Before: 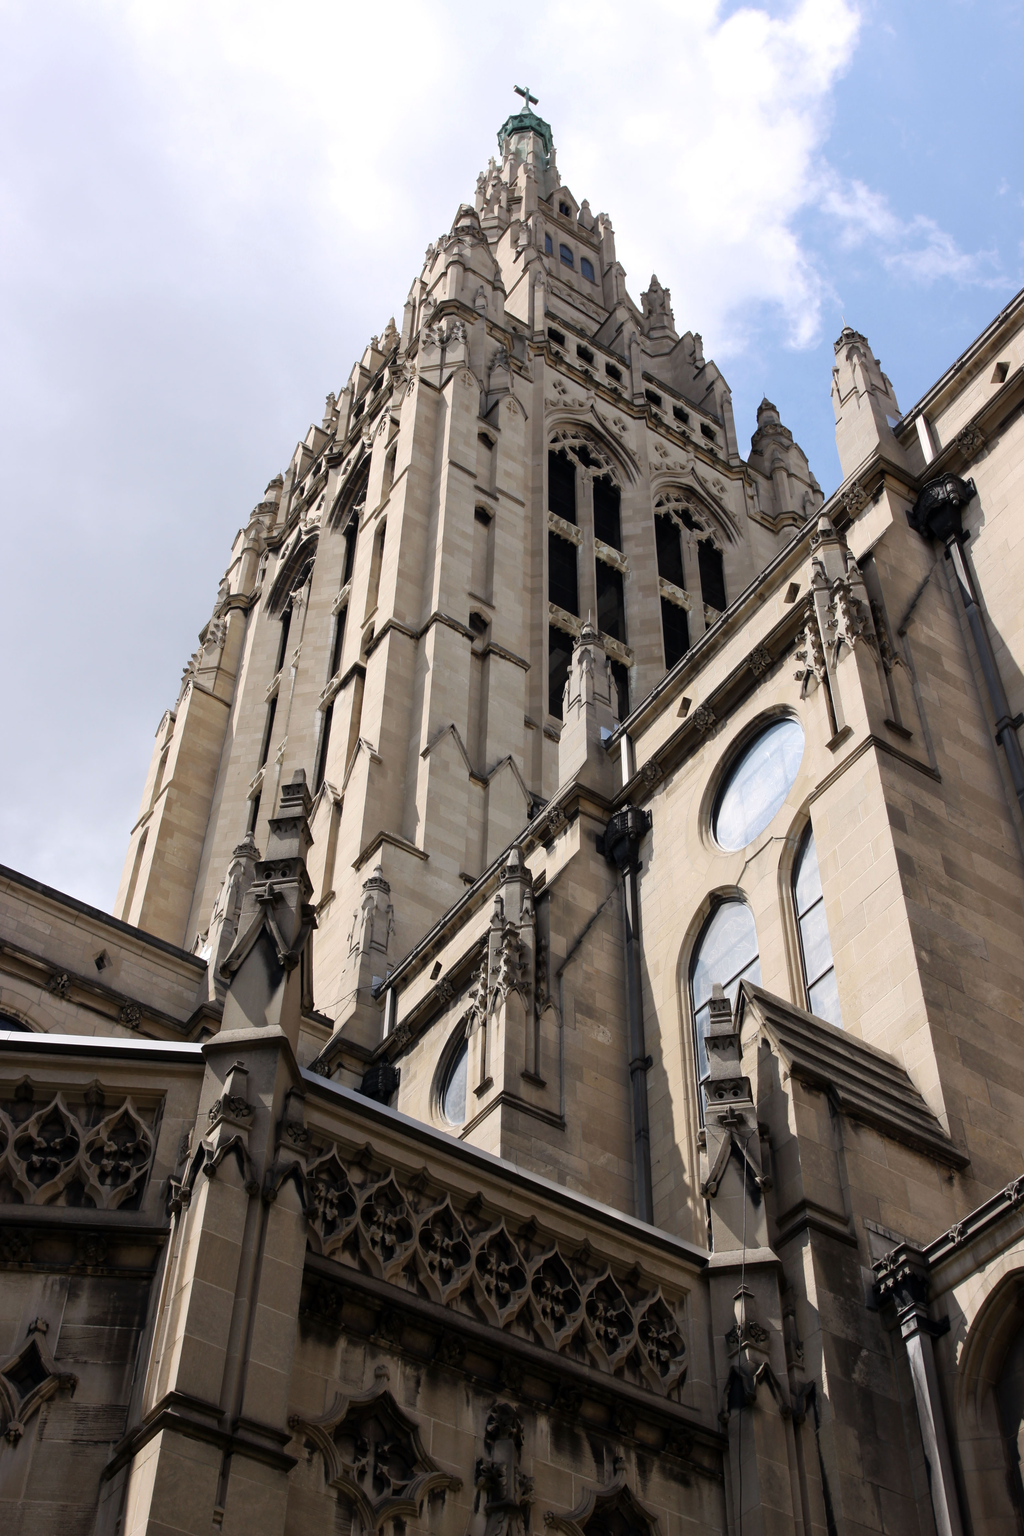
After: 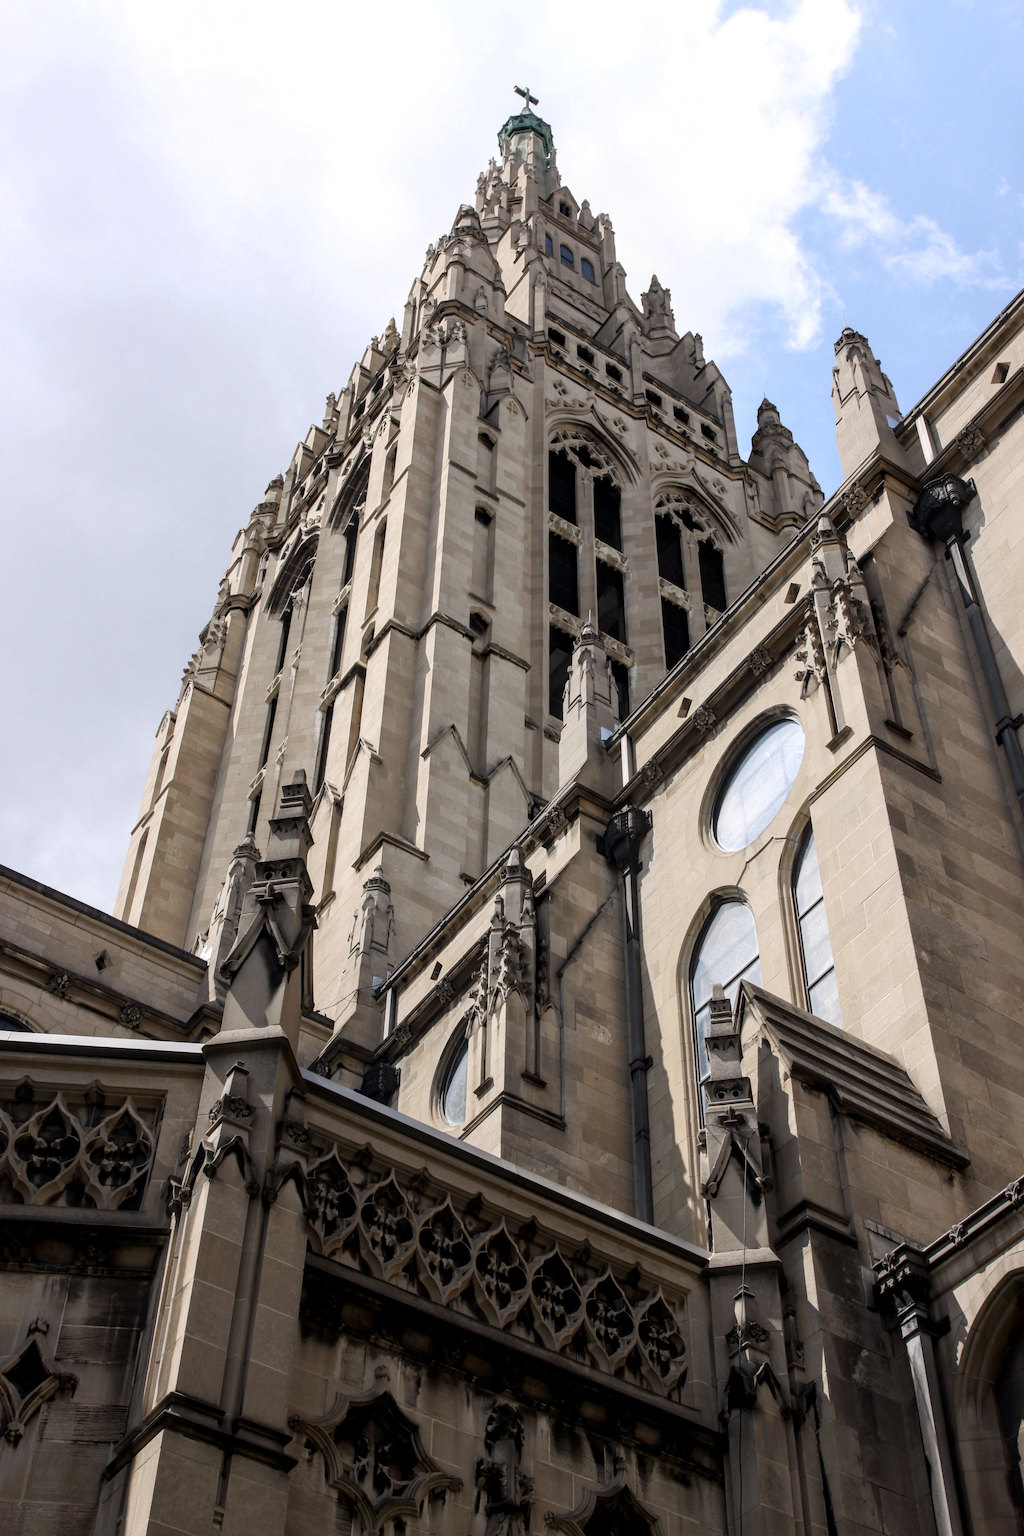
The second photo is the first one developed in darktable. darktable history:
color zones: curves: ch0 [(0, 0.5) (0.125, 0.4) (0.25, 0.5) (0.375, 0.4) (0.5, 0.4) (0.625, 0.6) (0.75, 0.6) (0.875, 0.5)]; ch1 [(0, 0.4) (0.125, 0.5) (0.25, 0.4) (0.375, 0.4) (0.5, 0.4) (0.625, 0.4) (0.75, 0.5) (0.875, 0.4)]; ch2 [(0, 0.6) (0.125, 0.5) (0.25, 0.5) (0.375, 0.6) (0.5, 0.6) (0.625, 0.5) (0.75, 0.5) (0.875, 0.5)]
local contrast: on, module defaults
